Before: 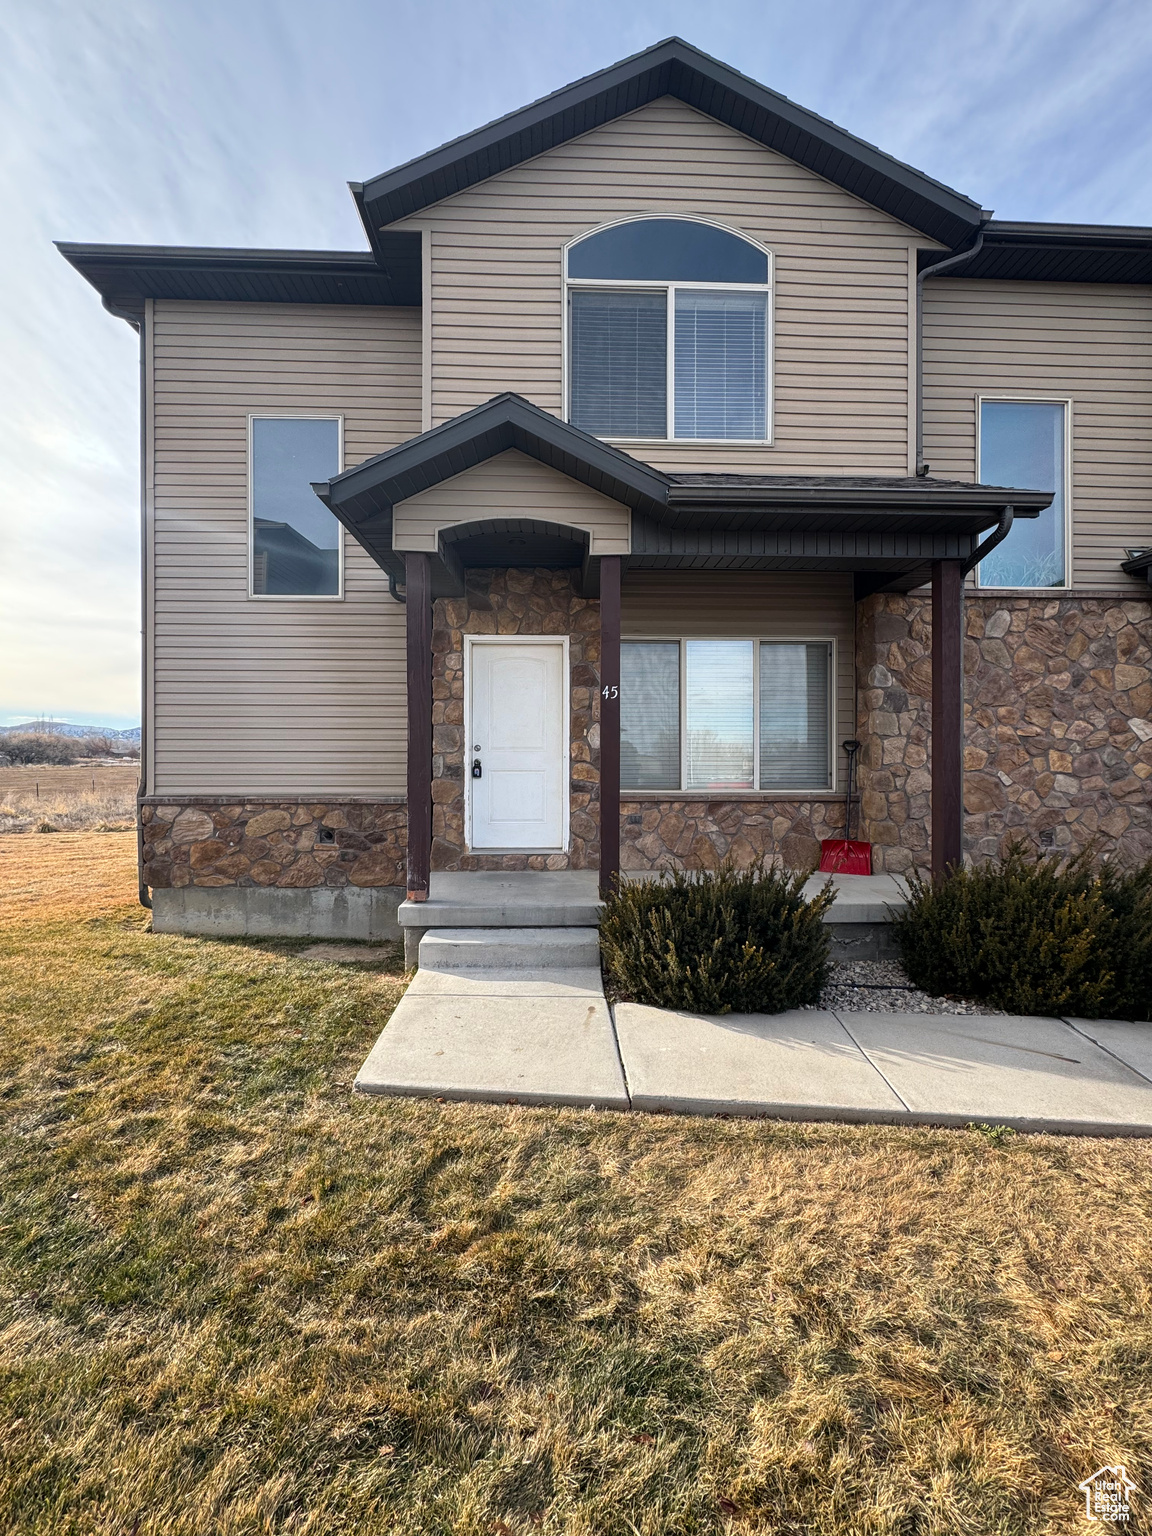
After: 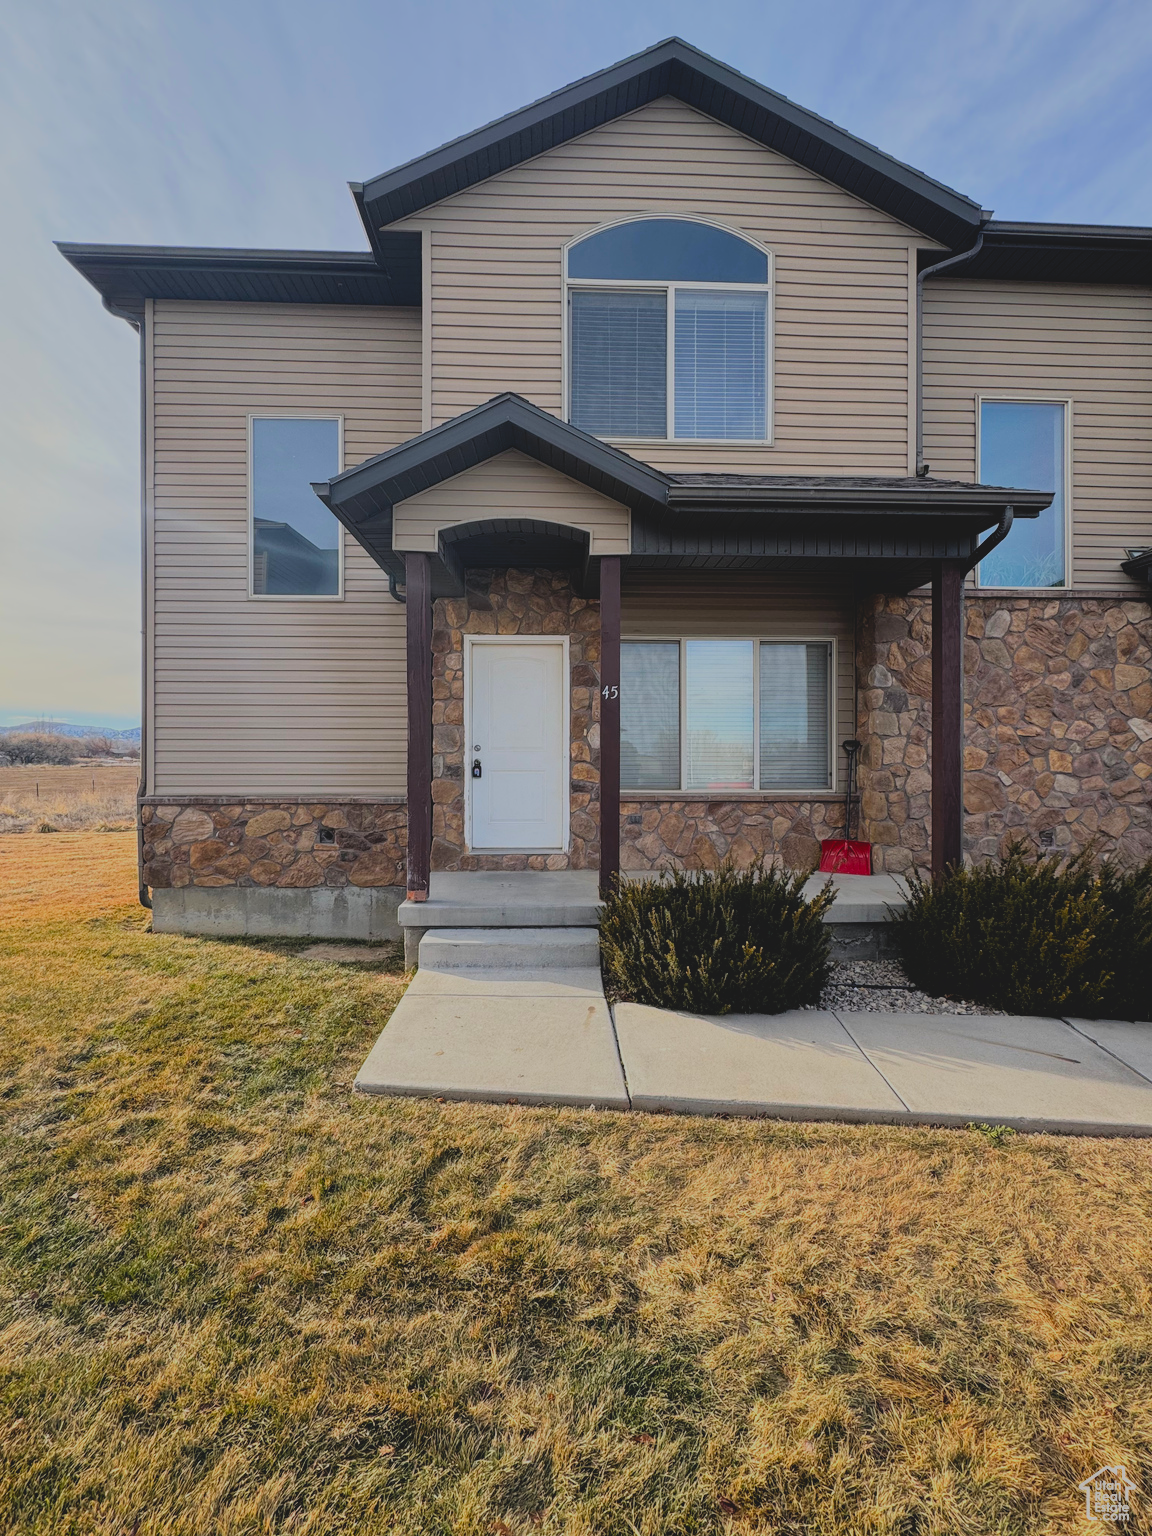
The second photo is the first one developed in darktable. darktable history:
filmic rgb: black relative exposure -7.15 EV, white relative exposure 5.36 EV, hardness 3.02, color science v6 (2022)
contrast brightness saturation: contrast -0.19, saturation 0.19
